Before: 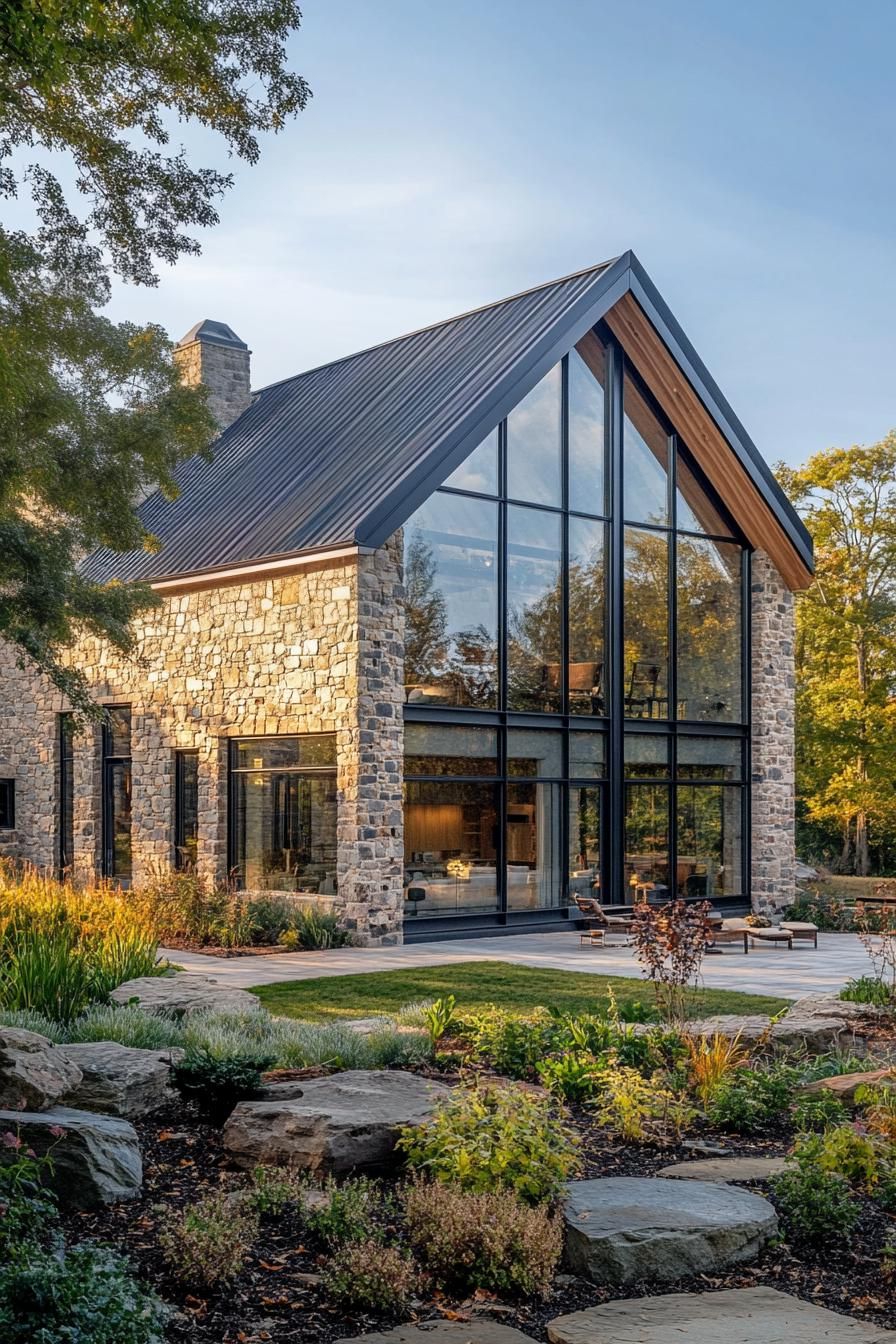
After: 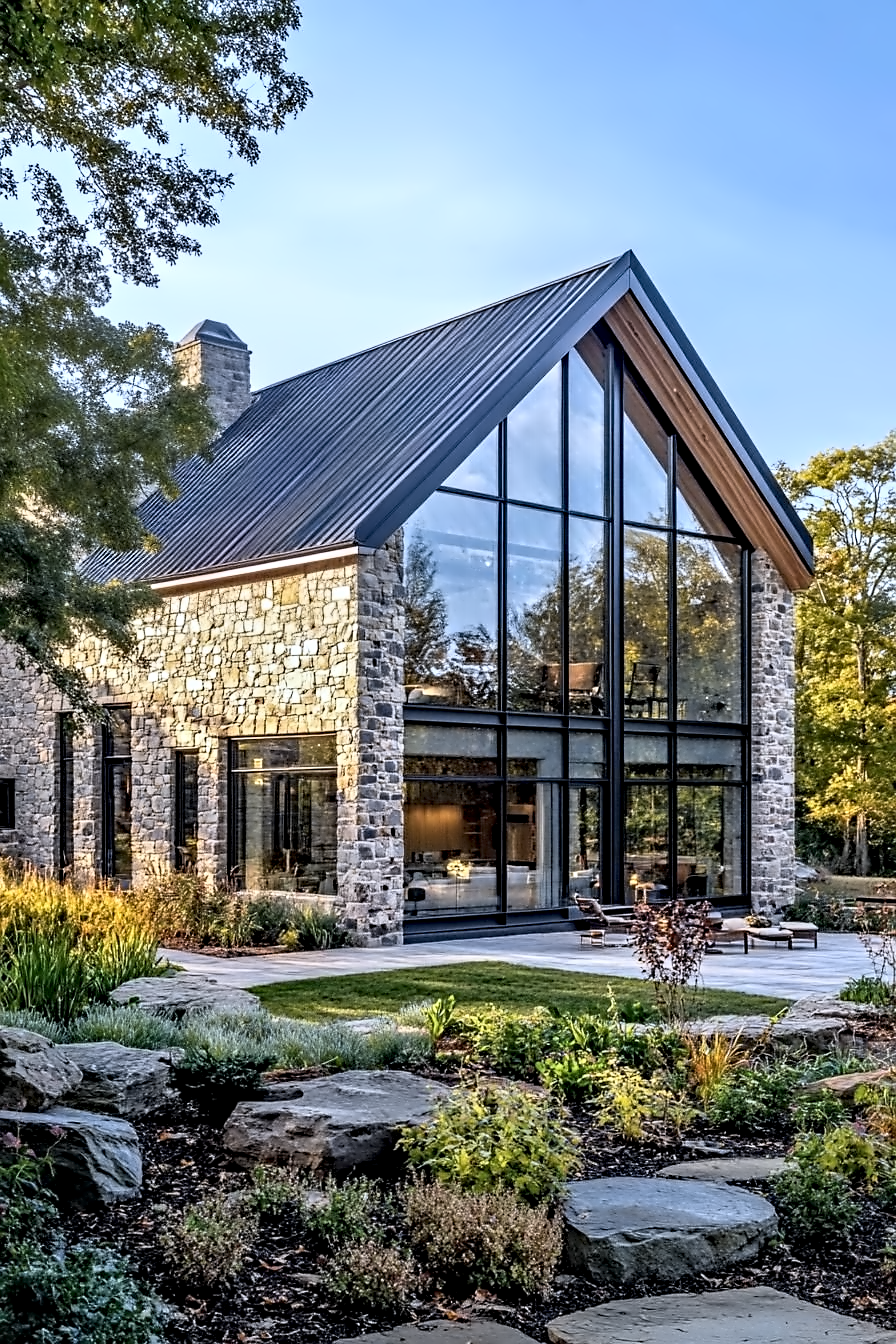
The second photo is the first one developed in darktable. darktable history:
white balance: red 0.926, green 1.003, blue 1.133
exposure: exposure -0.116 EV, compensate exposure bias true, compensate highlight preservation false
base curve: curves: ch0 [(0, 0) (0.666, 0.806) (1, 1)]
contrast equalizer: octaves 7, y [[0.5, 0.542, 0.583, 0.625, 0.667, 0.708], [0.5 ×6], [0.5 ×6], [0, 0.033, 0.067, 0.1, 0.133, 0.167], [0, 0.05, 0.1, 0.15, 0.2, 0.25]]
